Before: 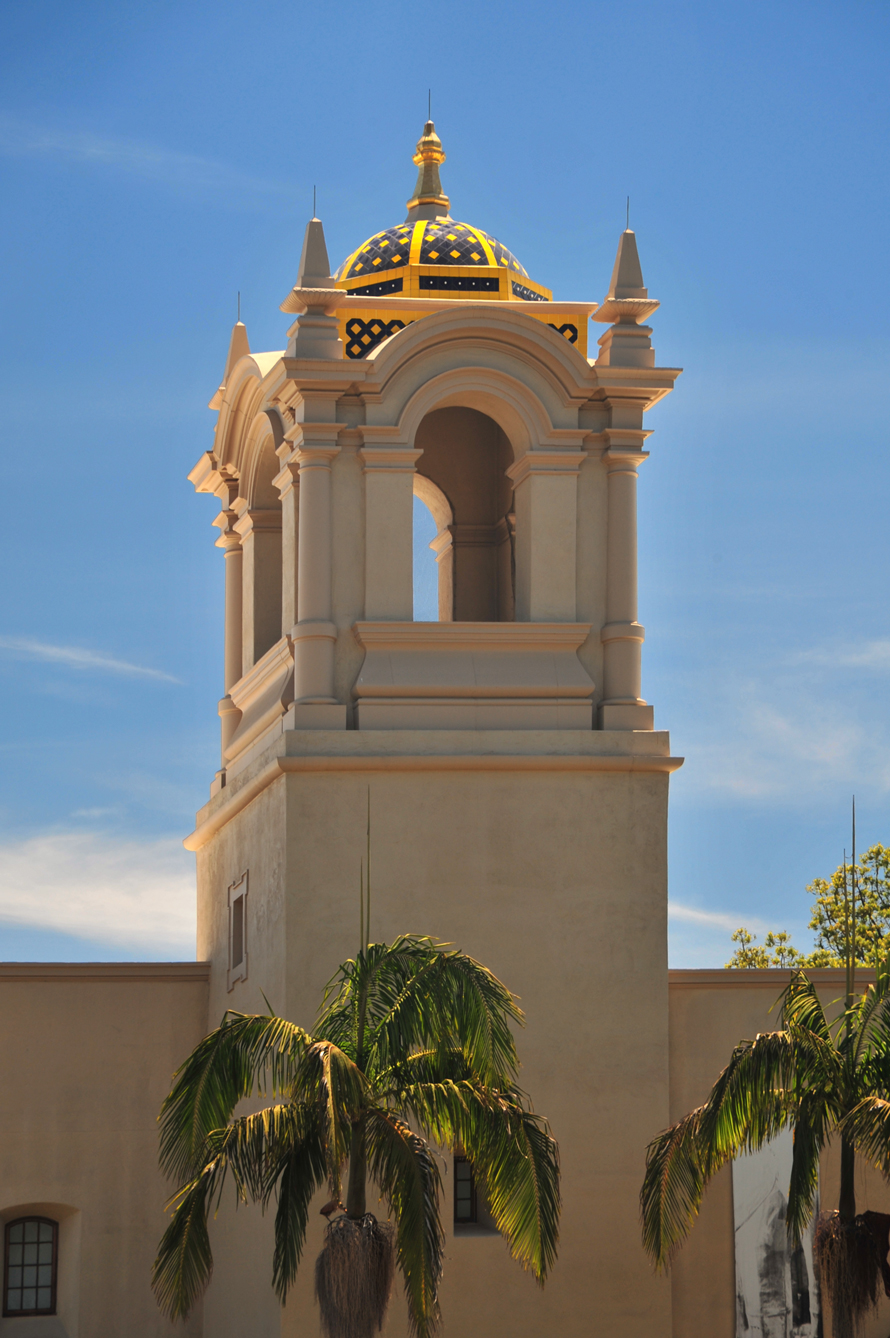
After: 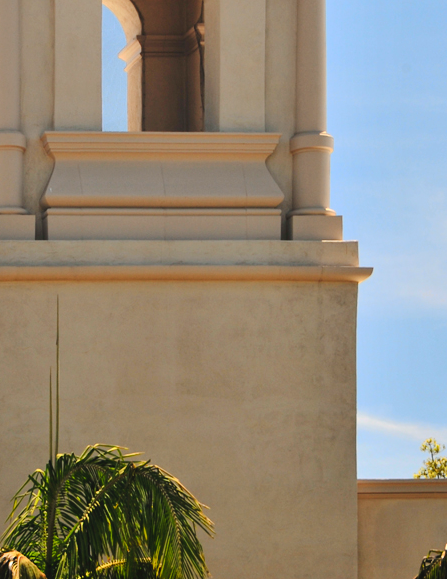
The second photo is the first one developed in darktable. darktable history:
contrast brightness saturation: contrast 0.2, brightness 0.15, saturation 0.14
tone curve: curves: ch0 [(0, 0) (0.003, 0.012) (0.011, 0.014) (0.025, 0.02) (0.044, 0.034) (0.069, 0.047) (0.1, 0.063) (0.136, 0.086) (0.177, 0.131) (0.224, 0.183) (0.277, 0.243) (0.335, 0.317) (0.399, 0.403) (0.468, 0.488) (0.543, 0.573) (0.623, 0.649) (0.709, 0.718) (0.801, 0.795) (0.898, 0.872) (1, 1)], preserve colors none
crop: left 35.03%, top 36.625%, right 14.663%, bottom 20.057%
tone equalizer: on, module defaults
